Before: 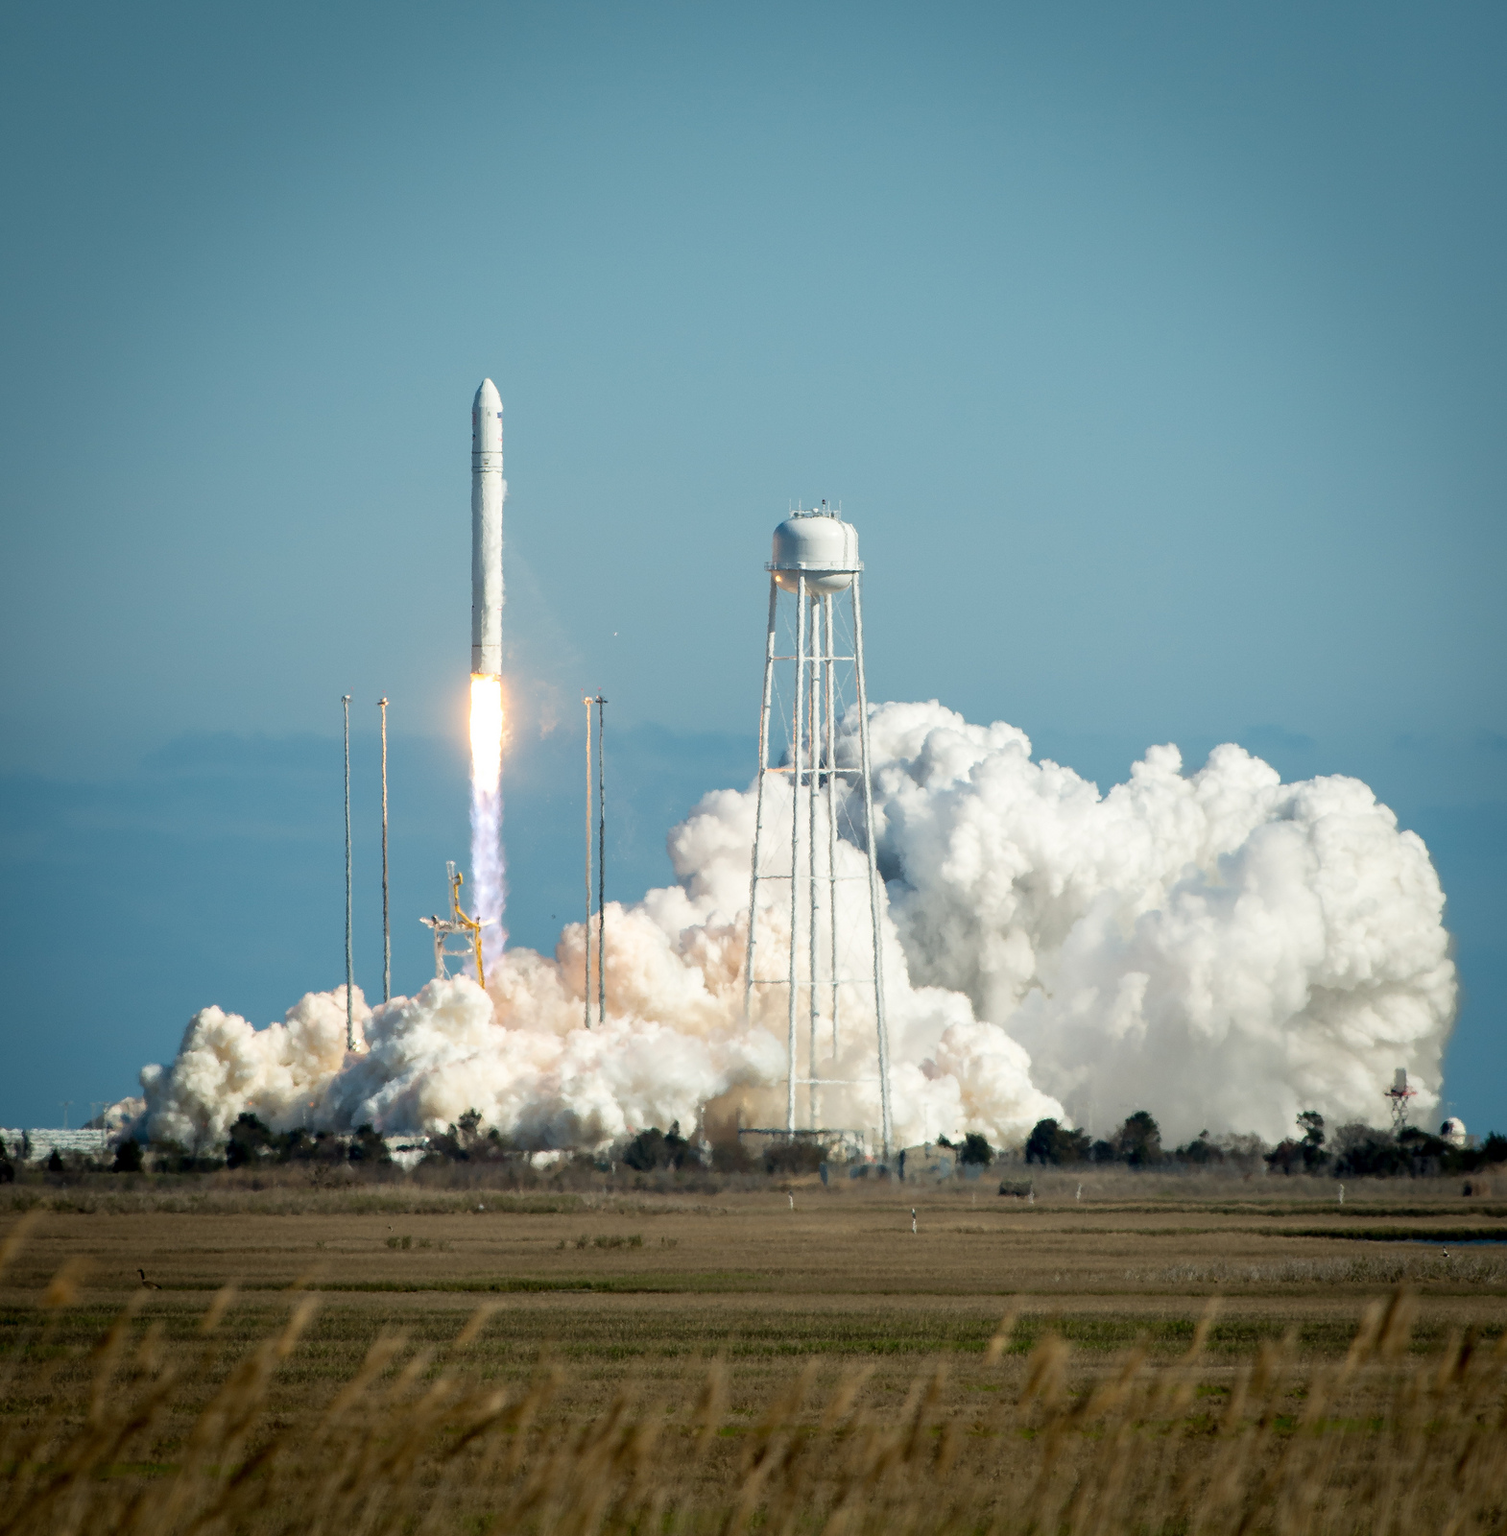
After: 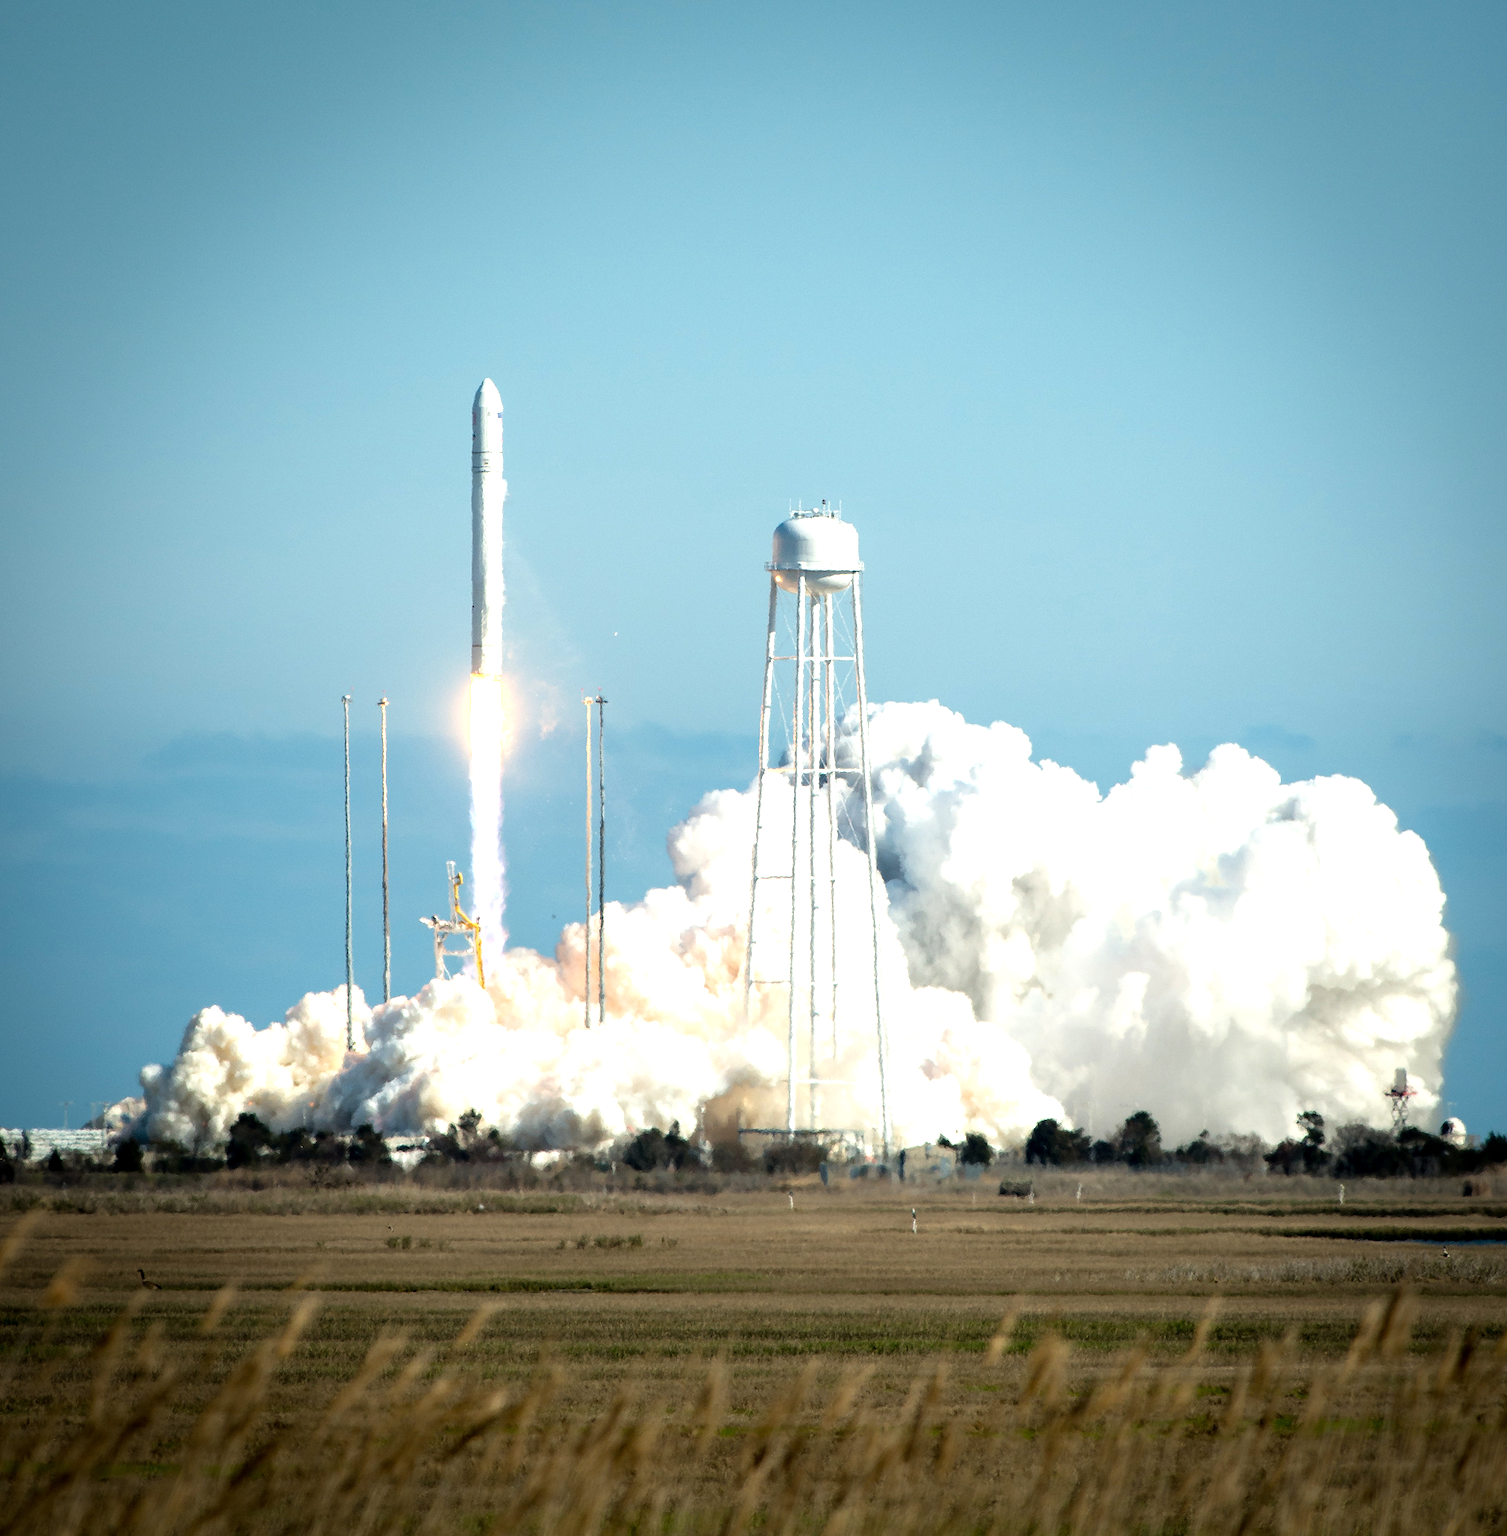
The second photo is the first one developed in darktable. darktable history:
tone equalizer: -8 EV -0.767 EV, -7 EV -0.687 EV, -6 EV -0.638 EV, -5 EV -0.419 EV, -3 EV 0.384 EV, -2 EV 0.6 EV, -1 EV 0.692 EV, +0 EV 0.752 EV
